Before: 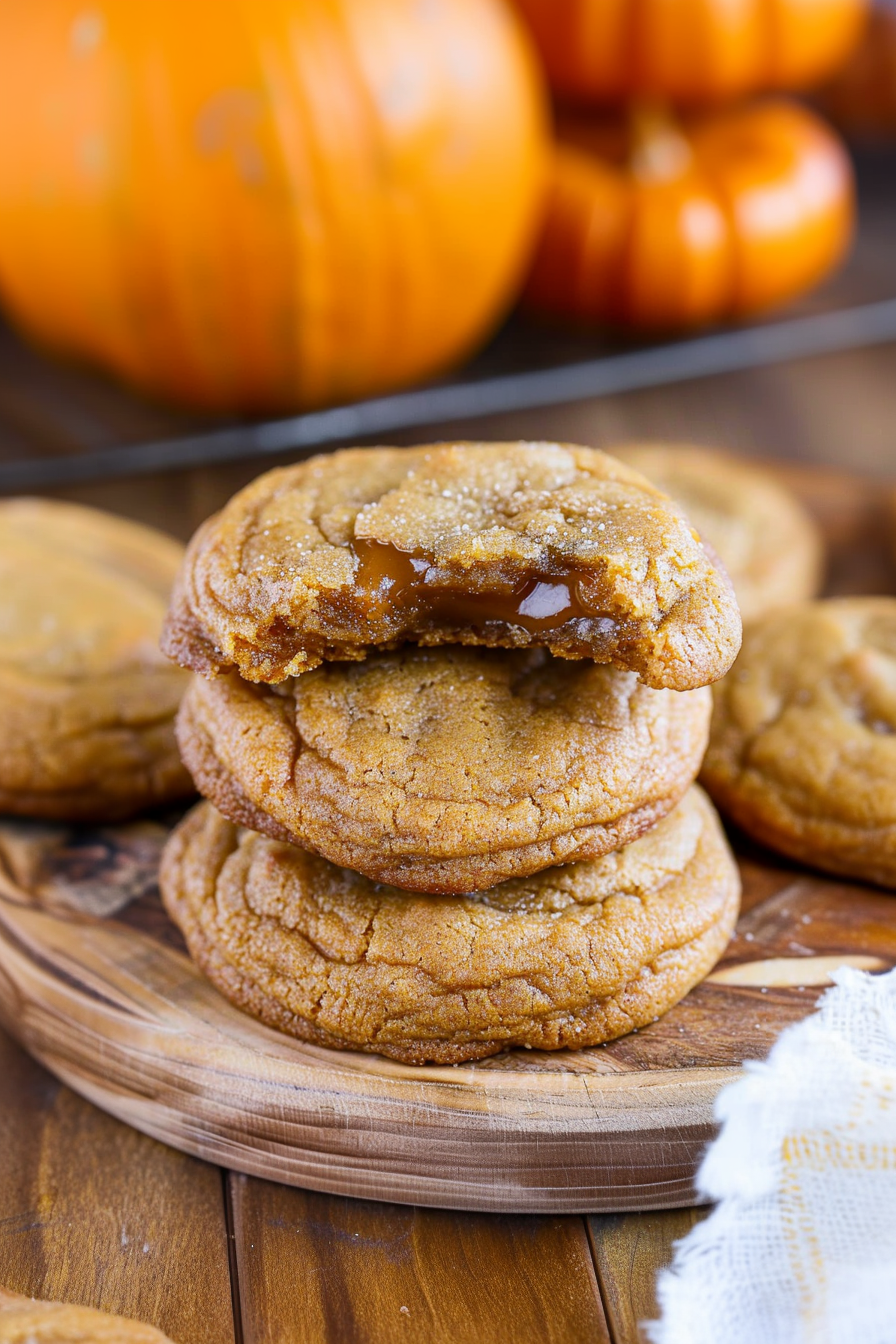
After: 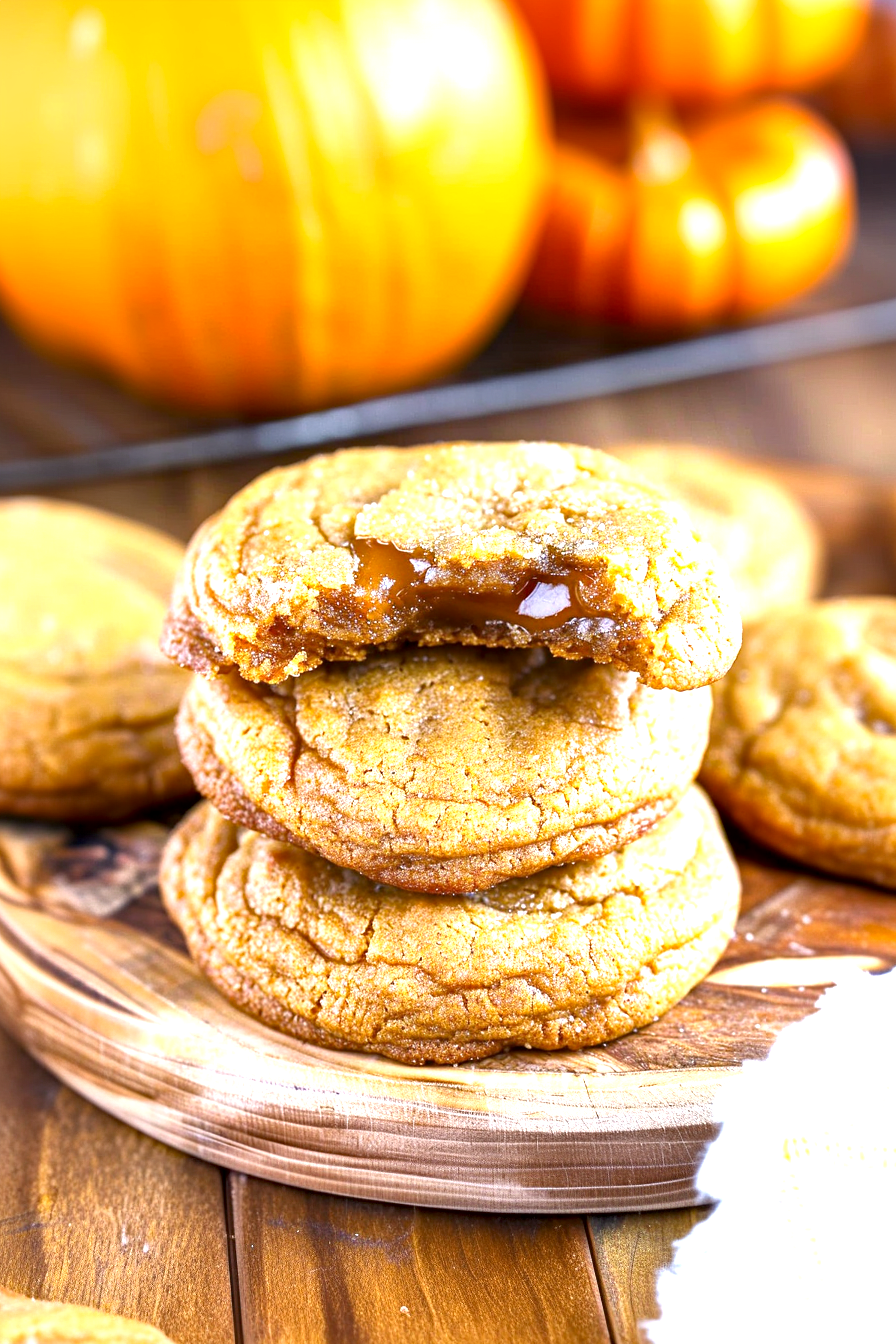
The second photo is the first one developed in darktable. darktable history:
haze removal: compatibility mode true, adaptive false
local contrast: mode bilateral grid, contrast 20, coarseness 50, detail 141%, midtone range 0.2
exposure: exposure 1.211 EV, compensate highlight preservation false
